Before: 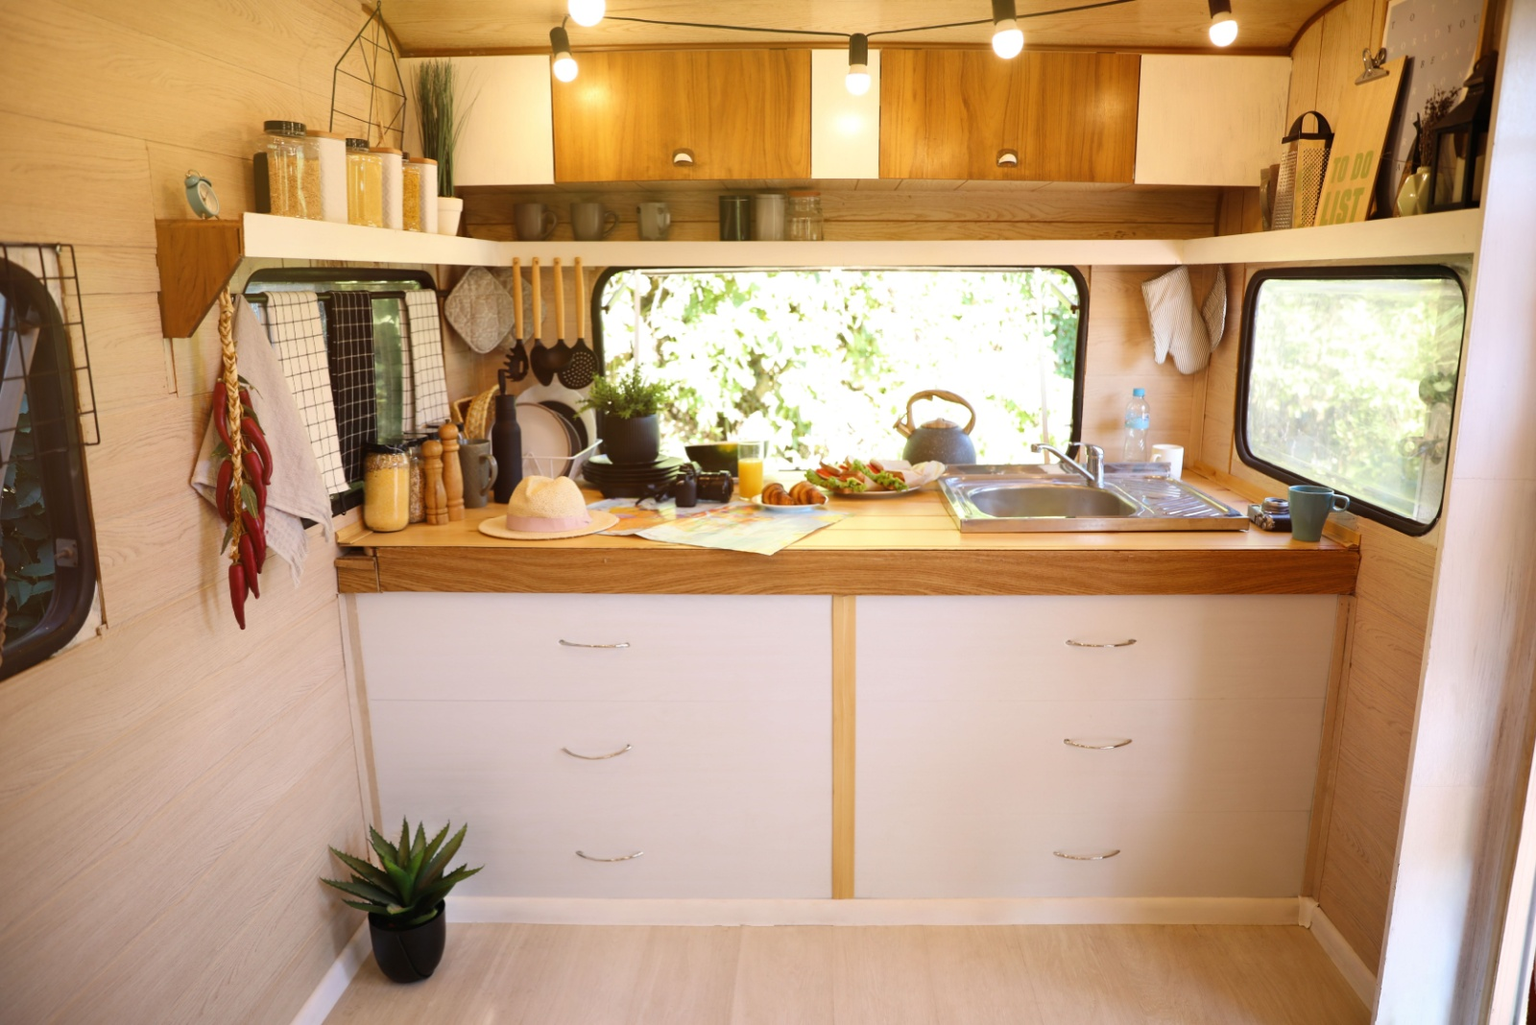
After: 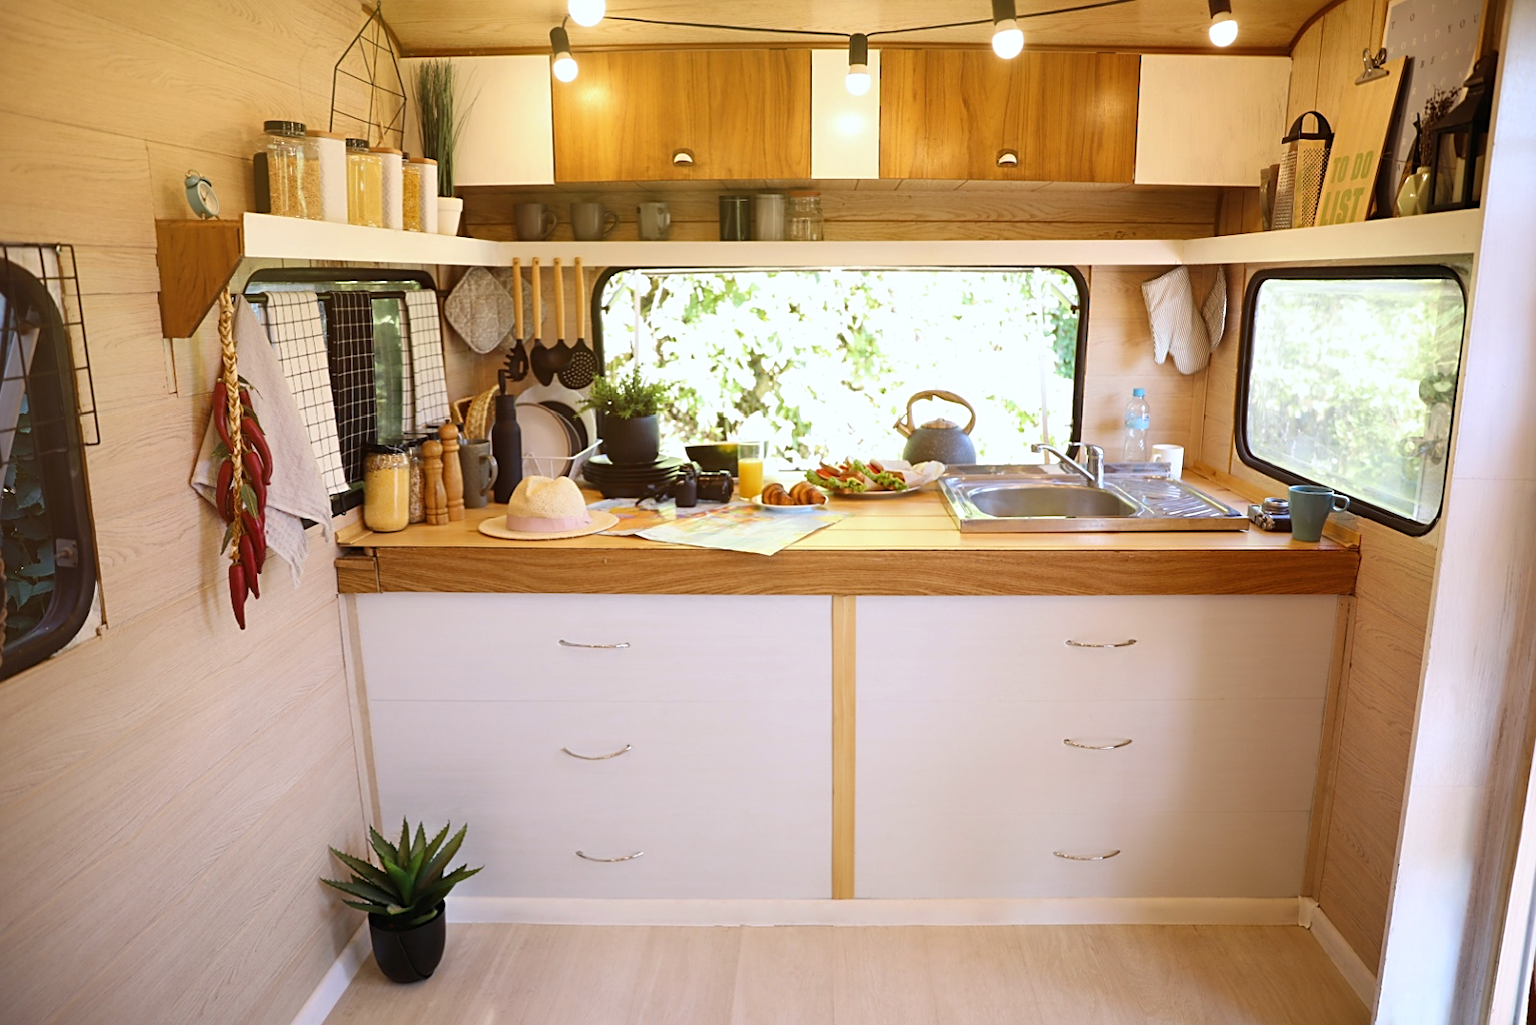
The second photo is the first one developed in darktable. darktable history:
white balance: red 0.974, blue 1.044
sharpen: on, module defaults
tone equalizer: on, module defaults
